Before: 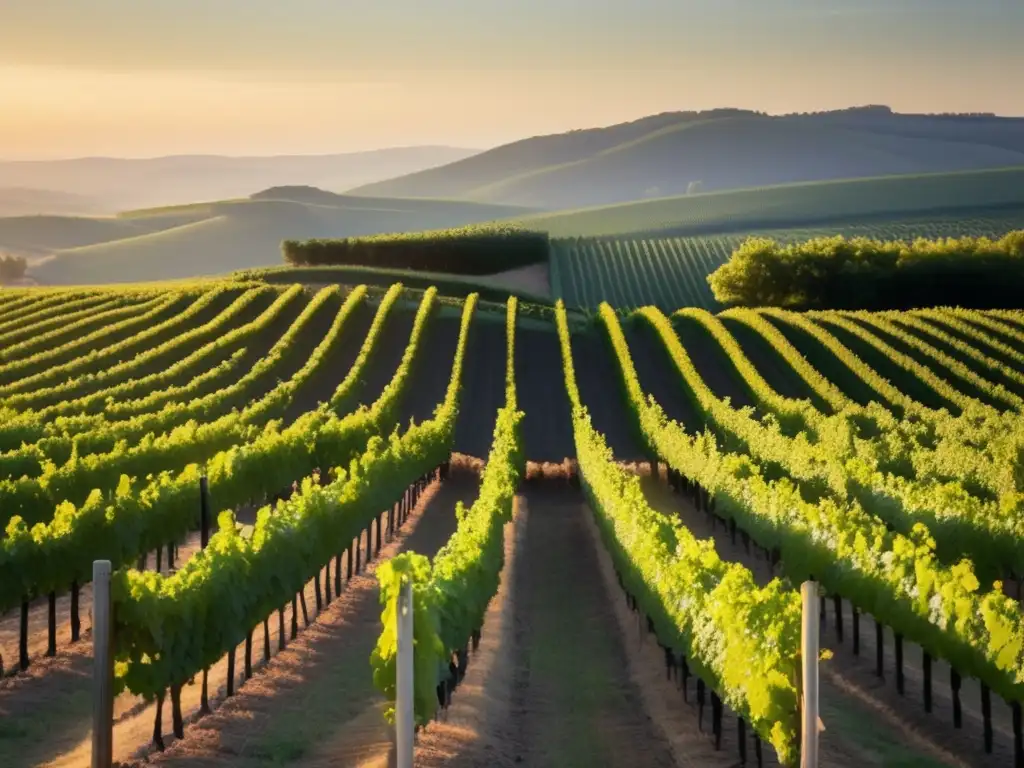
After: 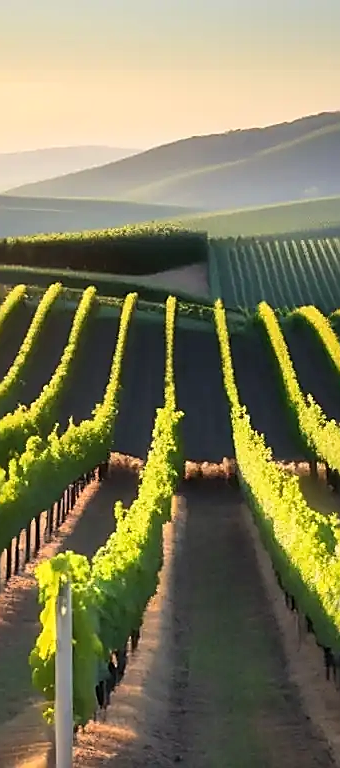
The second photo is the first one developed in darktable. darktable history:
base curve: curves: ch0 [(0, 0) (0.666, 0.806) (1, 1)]
local contrast: mode bilateral grid, contrast 10, coarseness 25, detail 115%, midtone range 0.2
crop: left 33.36%, right 33.36%
sharpen: radius 1.4, amount 1.25, threshold 0.7
